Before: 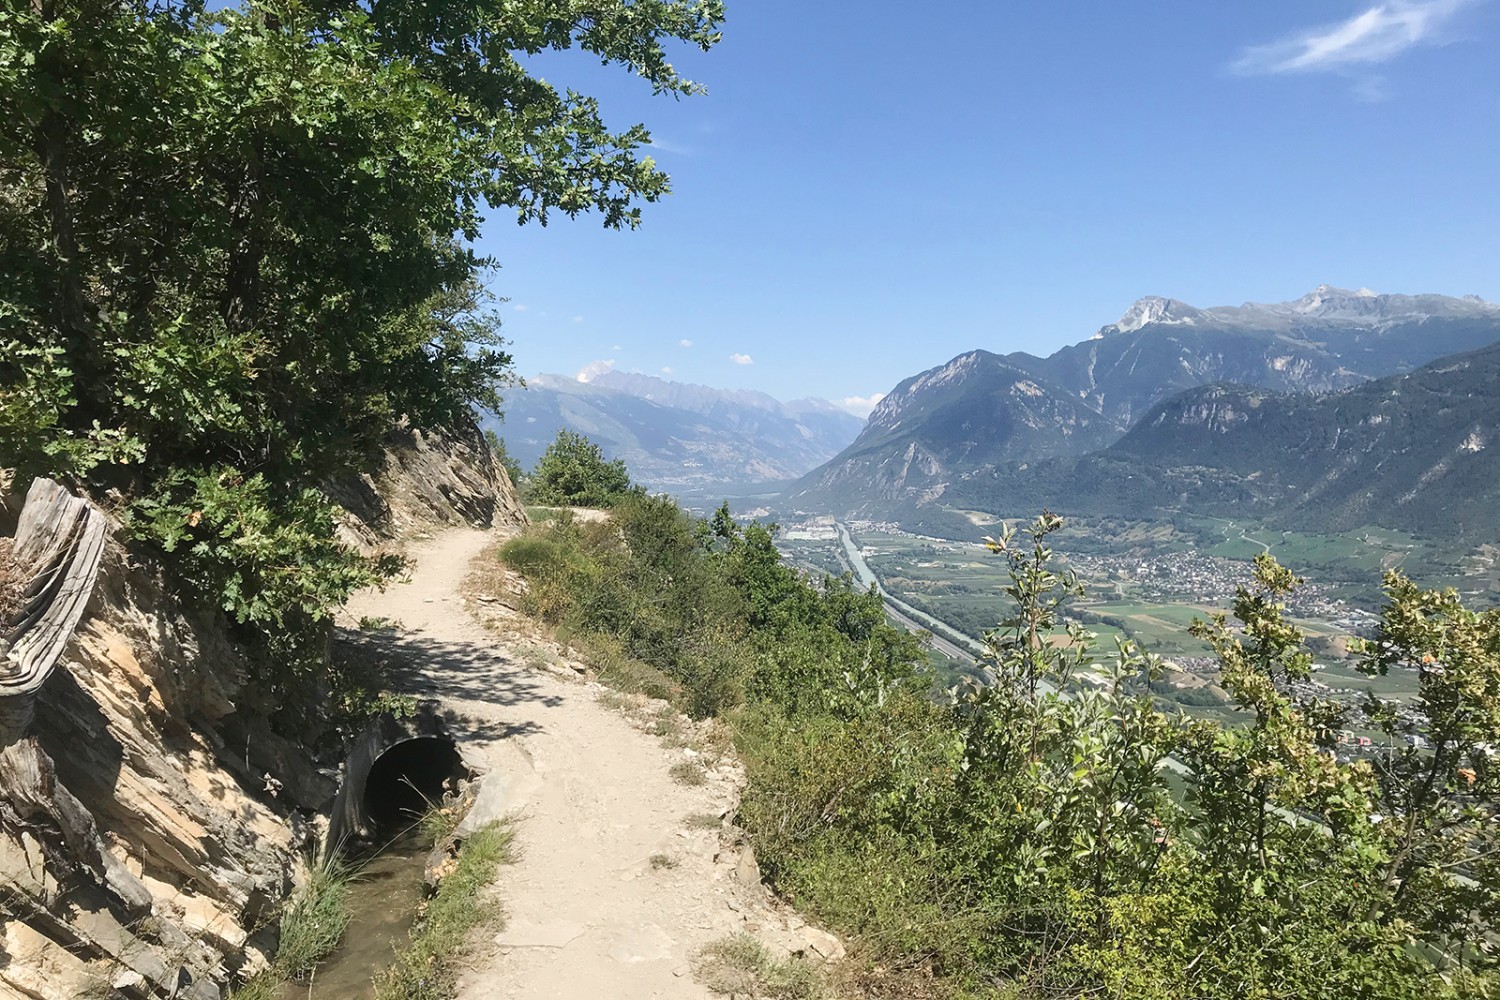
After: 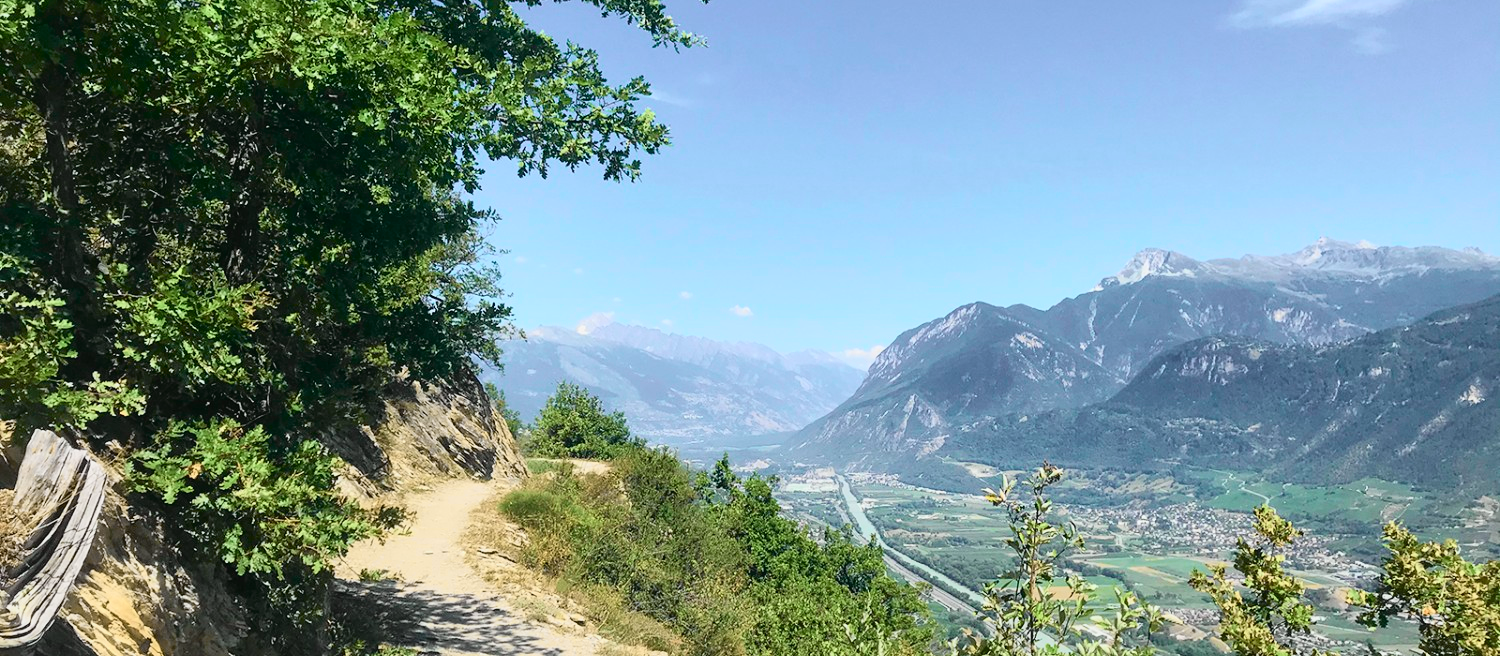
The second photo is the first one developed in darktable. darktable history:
crop and rotate: top 4.887%, bottom 29.436%
local contrast: mode bilateral grid, contrast 19, coarseness 50, detail 120%, midtone range 0.2
tone curve: curves: ch0 [(0, 0.022) (0.114, 0.088) (0.282, 0.316) (0.446, 0.511) (0.613, 0.693) (0.786, 0.843) (0.999, 0.949)]; ch1 [(0, 0) (0.395, 0.343) (0.463, 0.427) (0.486, 0.474) (0.503, 0.5) (0.535, 0.522) (0.555, 0.546) (0.594, 0.614) (0.755, 0.793) (1, 1)]; ch2 [(0, 0) (0.369, 0.388) (0.449, 0.431) (0.501, 0.5) (0.528, 0.517) (0.561, 0.598) (0.697, 0.721) (1, 1)], color space Lab, independent channels, preserve colors none
